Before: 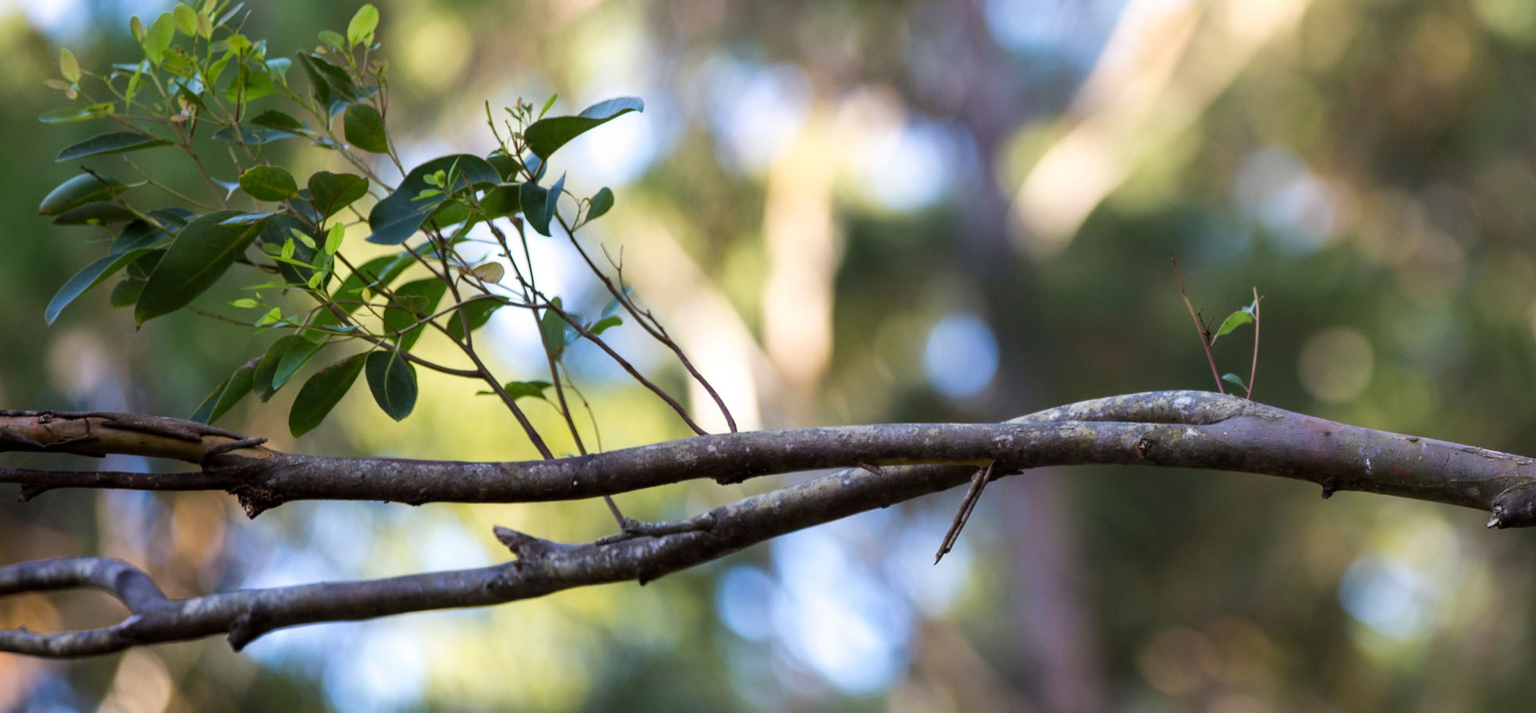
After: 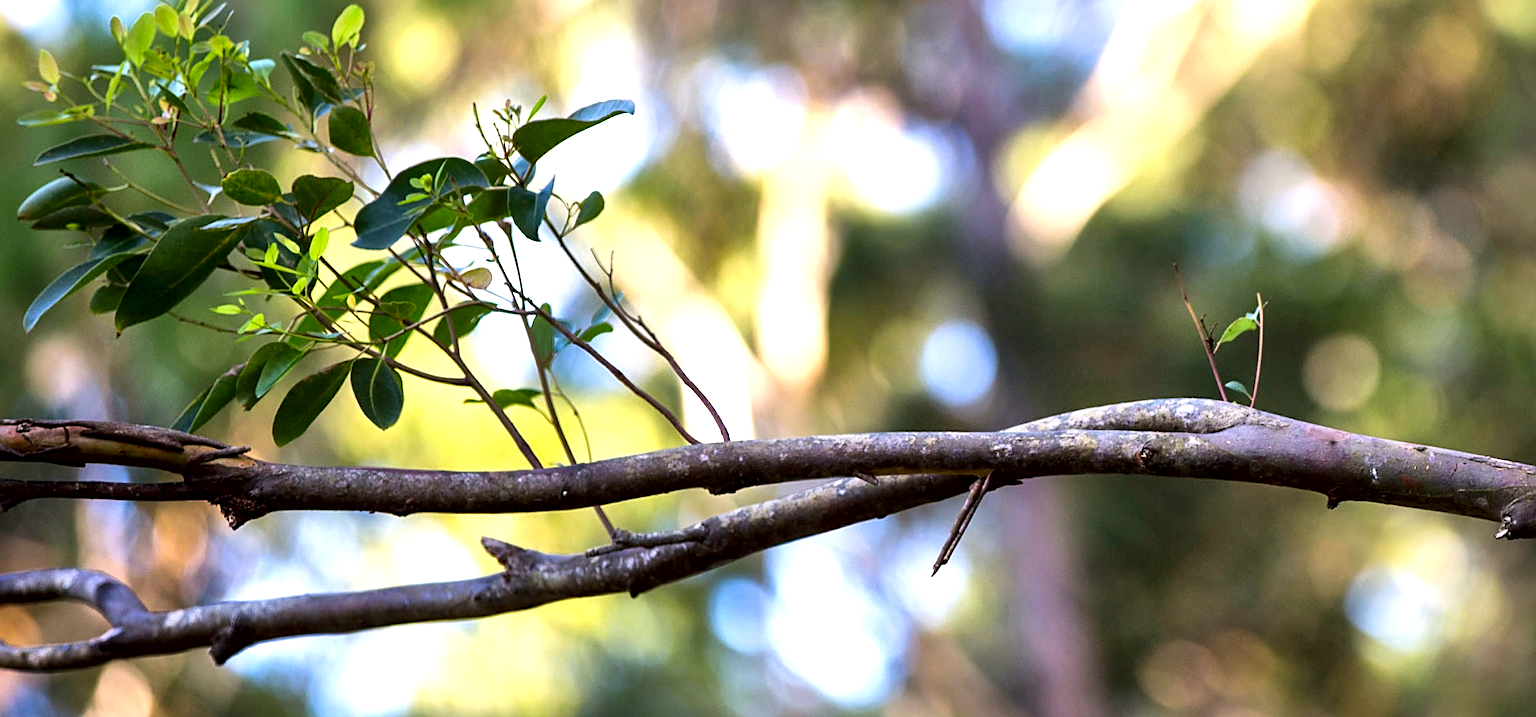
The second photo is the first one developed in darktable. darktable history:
color correction: highlights a* 3.36, highlights b* 2.08, saturation 1.19
exposure: exposure 0.606 EV, compensate highlight preservation false
crop and rotate: left 1.482%, right 0.54%, bottom 1.388%
local contrast: mode bilateral grid, contrast 70, coarseness 74, detail 180%, midtone range 0.2
sharpen: on, module defaults
